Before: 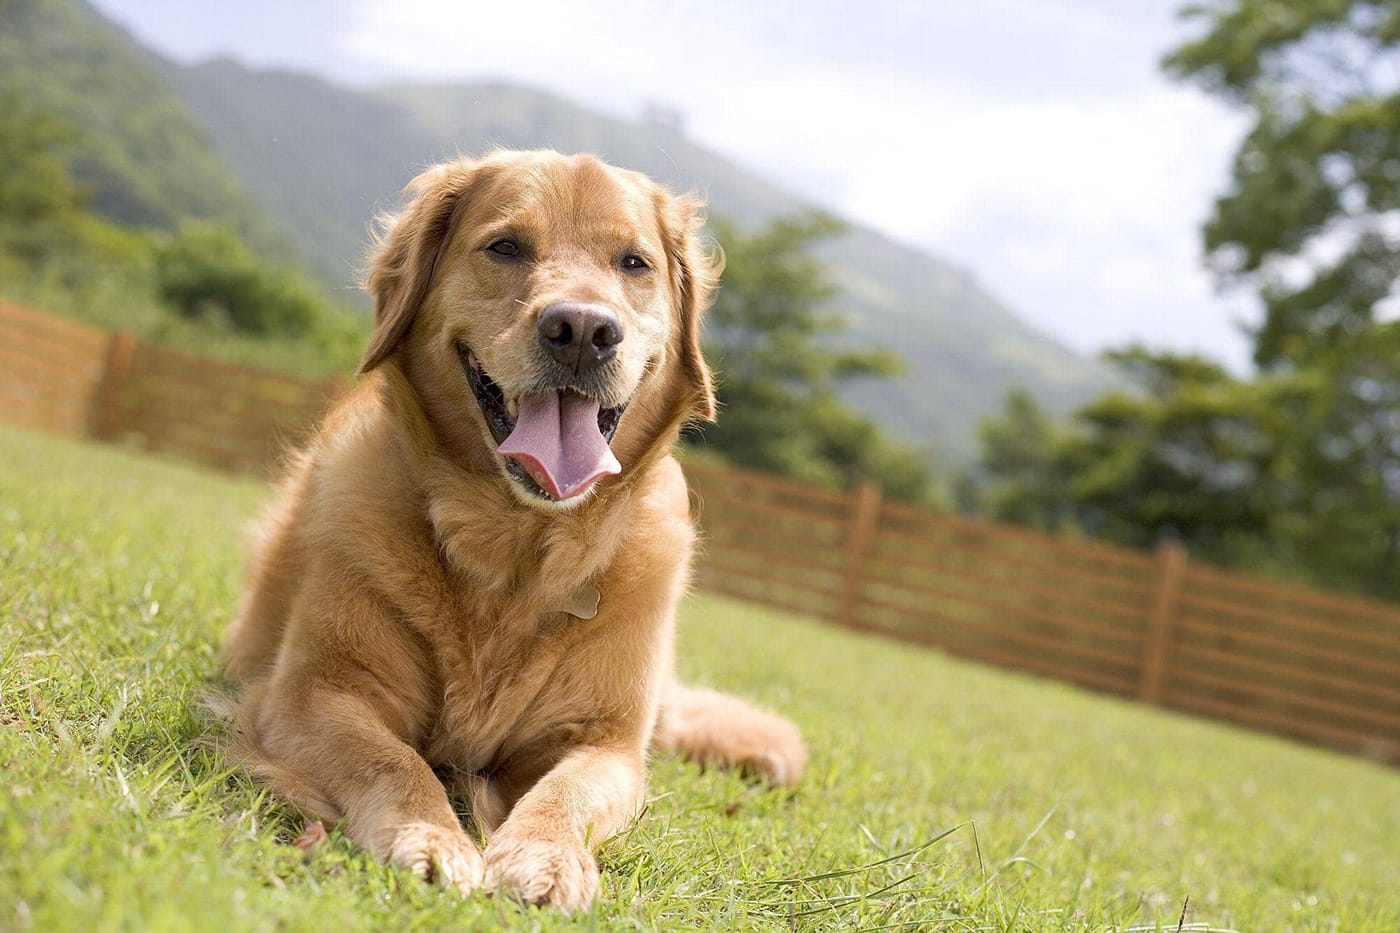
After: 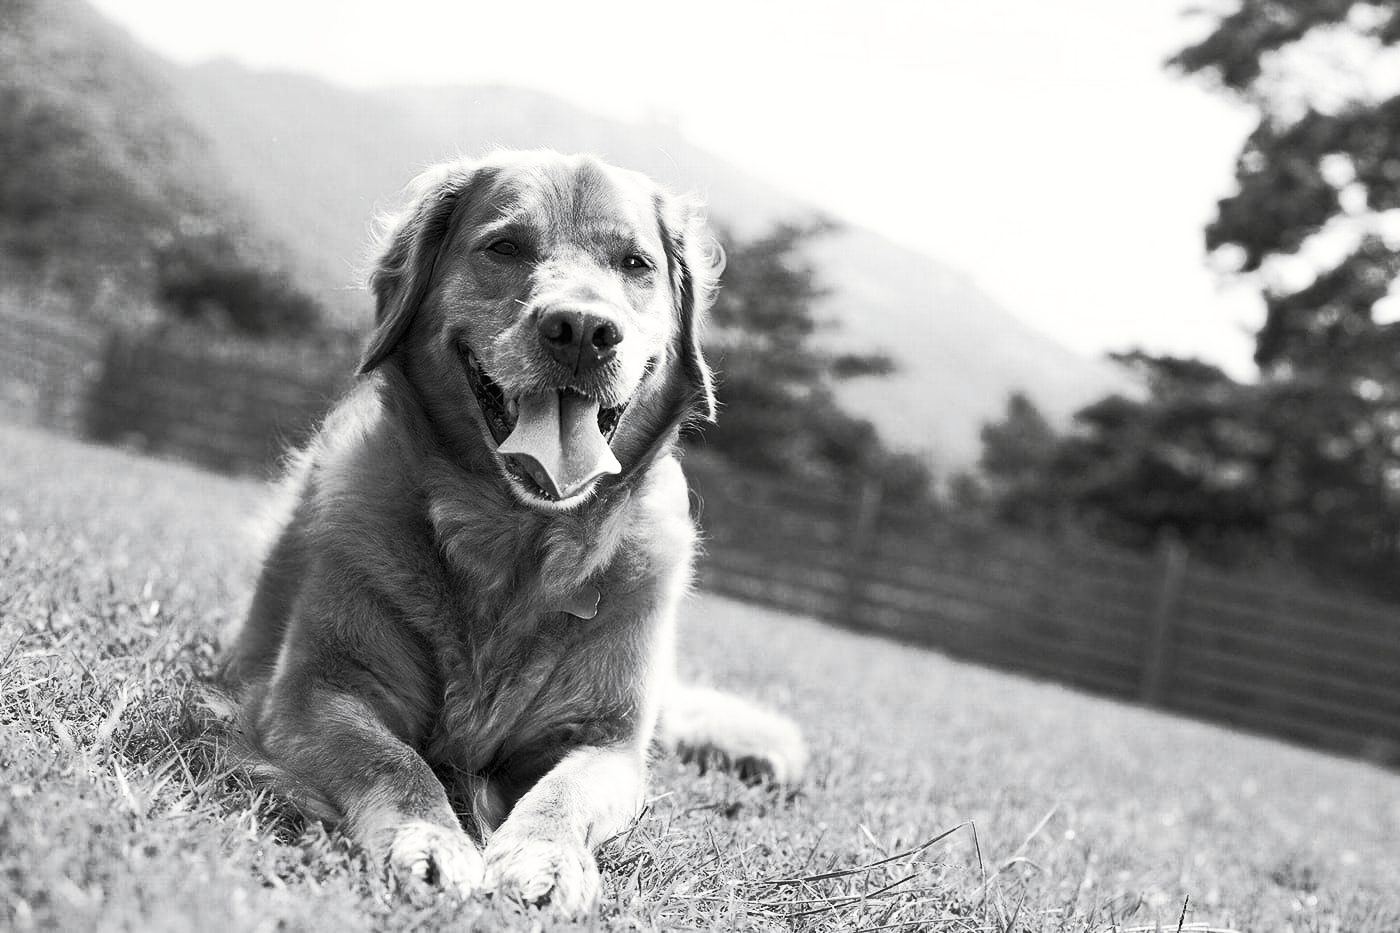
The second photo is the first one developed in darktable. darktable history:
tone curve: curves: ch0 [(0, 0) (0.003, 0.003) (0.011, 0.008) (0.025, 0.018) (0.044, 0.04) (0.069, 0.062) (0.1, 0.09) (0.136, 0.121) (0.177, 0.158) (0.224, 0.197) (0.277, 0.255) (0.335, 0.314) (0.399, 0.391) (0.468, 0.496) (0.543, 0.683) (0.623, 0.801) (0.709, 0.883) (0.801, 0.94) (0.898, 0.984) (1, 1)], preserve colors none
color look up table: target L [89.53, 71.1, 88.82, 86.7, 74.42, 48.36, 58.64, 58.64, 37.12, 23.52, 200.09, 100, 54.76, 67, 39.49, 56.32, 43.8, 34.03, 56.7, 33.18, 39.49, 43.39, 1.097, 14.68, 11.76, 5.464, 0.548, 79.52, 75.52, 85.98, 83.12, 62.72, 79.52, 58.12, 72.94, 37.82, 30.59, 39.49, 11.26, 91.64, 100, 100, 91.64, 85.27, 69.61, 84.56, 58.38, 63.22, 35.44], target a [-0.003, 0, -0.101, -0.003, -0.003, 0.001, 0, 0, 0.001, 0, 0, -0.653, 0.001, 0, 0, 0.001, 0.001, 0, 0.001, 0, 0, 0.001, 0 ×5, -0.003, 0, -0.003, -0.003, 0.001, -0.003, 0.001, -0.001, 0 ×4, -0.1, -0.653, -0.653, -0.1, -0.003, 0, -0.003, 0.001, 0, 0.001], target b [0.026, 0.004, 1.248, 0.027, 0.028, -0.008, -0.002, -0.002, -0.004, -0.003, 0, 8.394, -0.006, 0.005, 0, -0.006, -0.006, -0.001, -0.006, -0.001, 0, -0.007, 0, -0.001, 0, 0.003, 0, 0.027, 0.004, 0.027, 0.027, -0.003, 0.027, -0.002, 0.005, -0.001, -0.001, 0, 0, 1.239, 8.394, 8.394, 1.239, 0.027, 0.004, 0.027, -0.002, -0.002, -0.004], num patches 49
